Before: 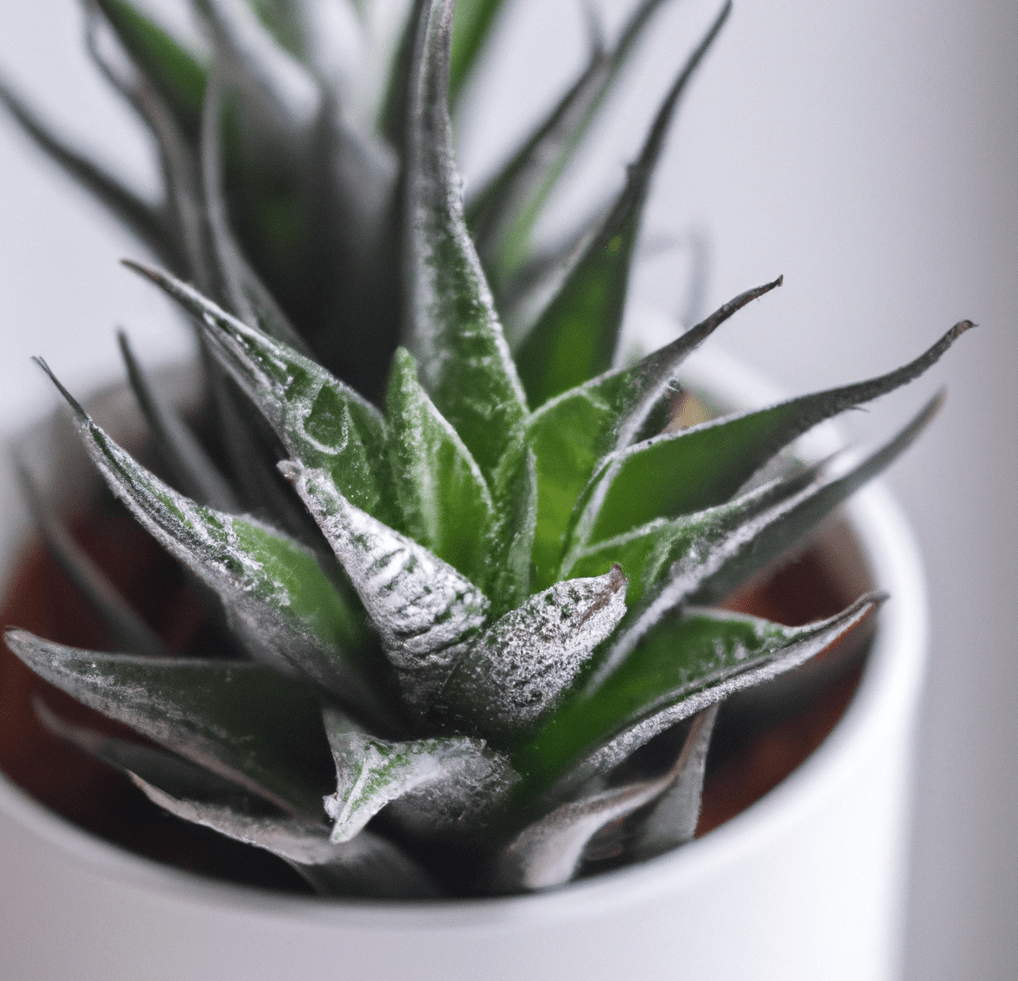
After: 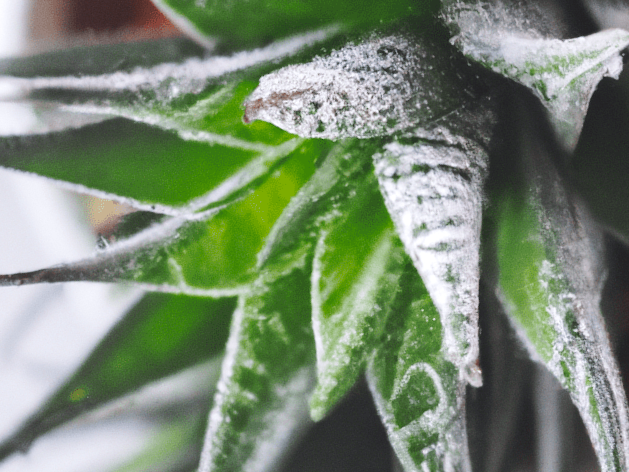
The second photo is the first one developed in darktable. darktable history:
color zones: curves: ch0 [(0.068, 0.464) (0.25, 0.5) (0.48, 0.508) (0.75, 0.536) (0.886, 0.476) (0.967, 0.456)]; ch1 [(0.066, 0.456) (0.25, 0.5) (0.616, 0.508) (0.746, 0.56) (0.934, 0.444)]
tone curve: curves: ch0 [(0, 0) (0.126, 0.086) (0.338, 0.327) (0.494, 0.55) (0.703, 0.762) (1, 1)]; ch1 [(0, 0) (0.346, 0.324) (0.45, 0.431) (0.5, 0.5) (0.522, 0.517) (0.55, 0.578) (1, 1)]; ch2 [(0, 0) (0.44, 0.424) (0.501, 0.499) (0.554, 0.563) (0.622, 0.667) (0.707, 0.746) (1, 1)], preserve colors none
crop and rotate: angle 148.2°, left 9.122%, top 15.631%, right 4.54%, bottom 17.132%
exposure: black level correction -0.008, exposure 0.069 EV, compensate highlight preservation false
contrast brightness saturation: brightness 0.091, saturation 0.192
